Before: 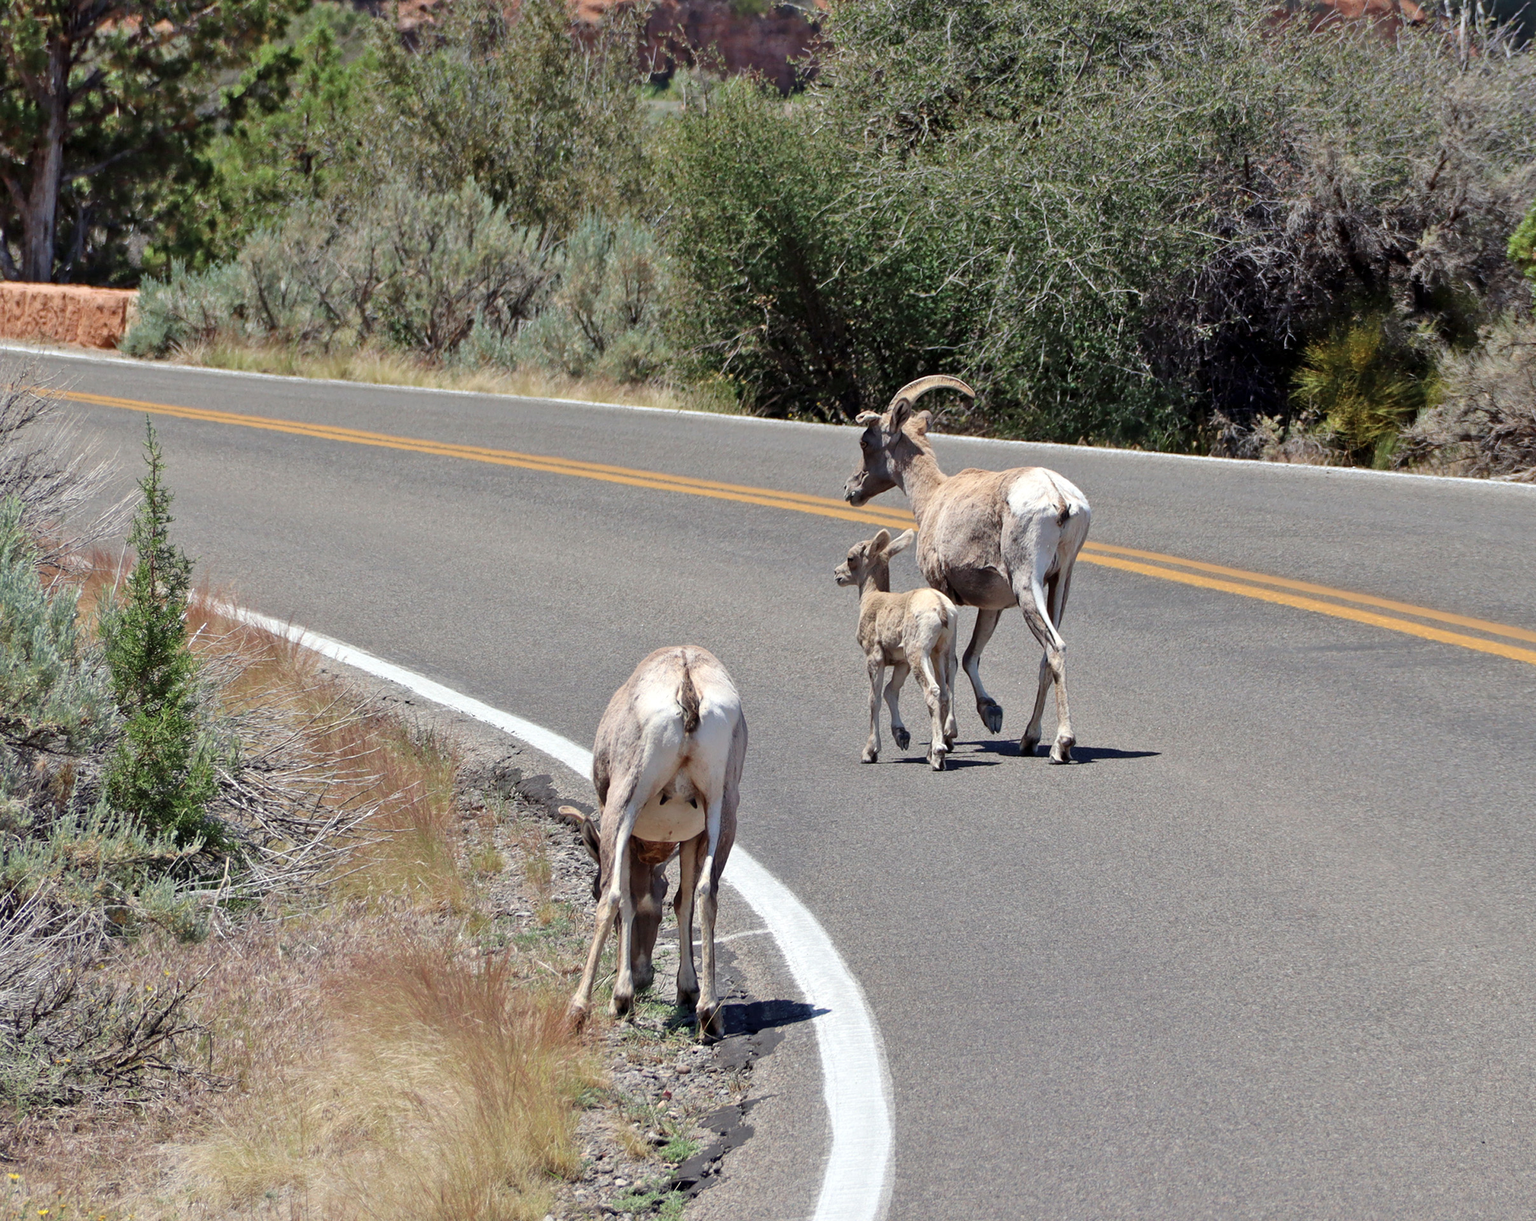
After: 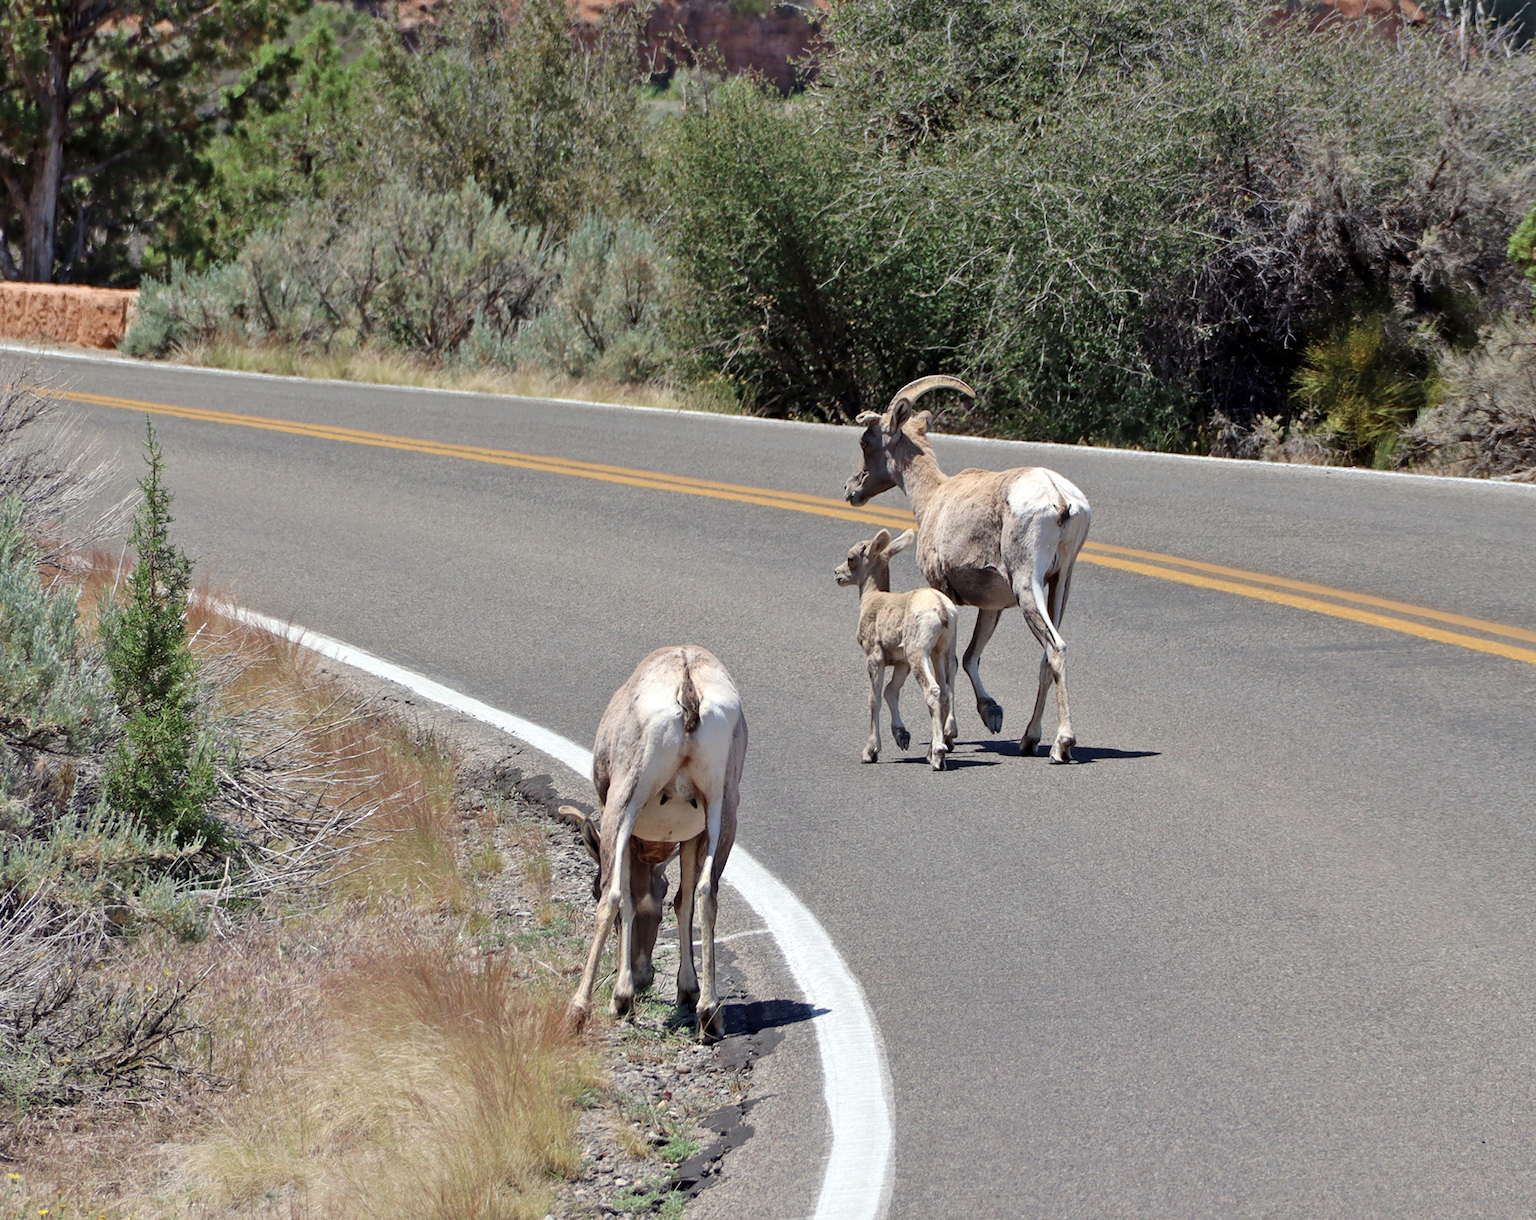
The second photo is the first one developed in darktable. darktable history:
color zones: curves: ch1 [(0.24, 0.634) (0.75, 0.5)]; ch2 [(0.253, 0.437) (0.745, 0.491)], mix -122.35%
